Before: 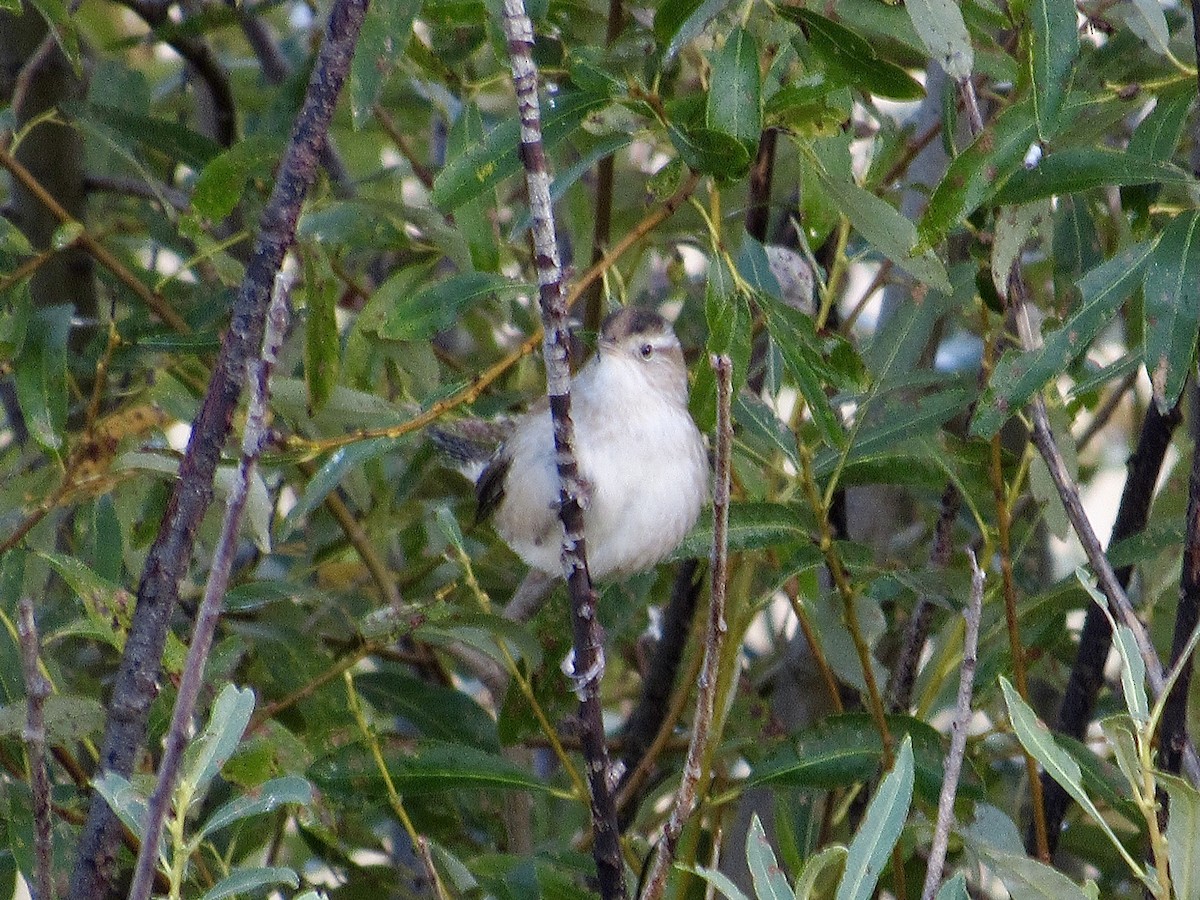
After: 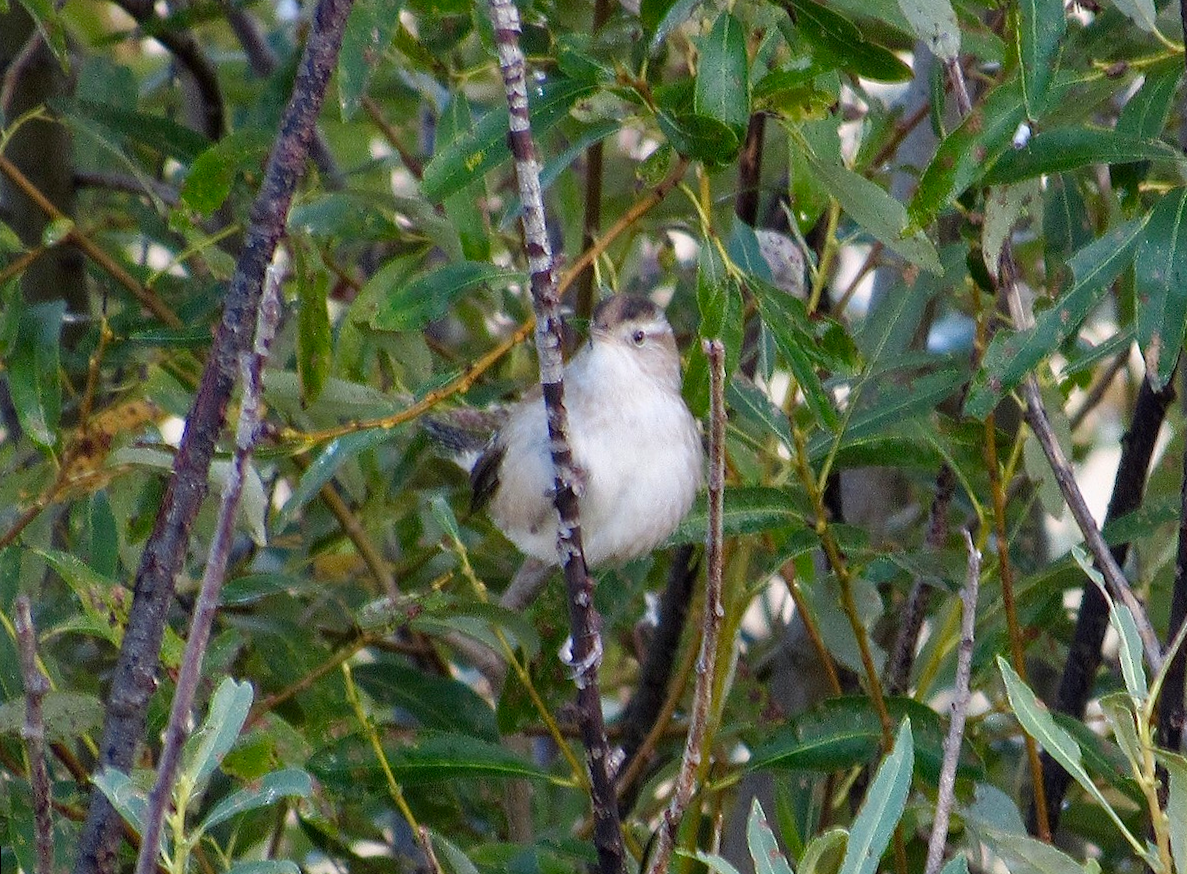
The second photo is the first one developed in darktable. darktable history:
exposure: black level correction 0.001, compensate highlight preservation false
rotate and perspective: rotation -1°, crop left 0.011, crop right 0.989, crop top 0.025, crop bottom 0.975
